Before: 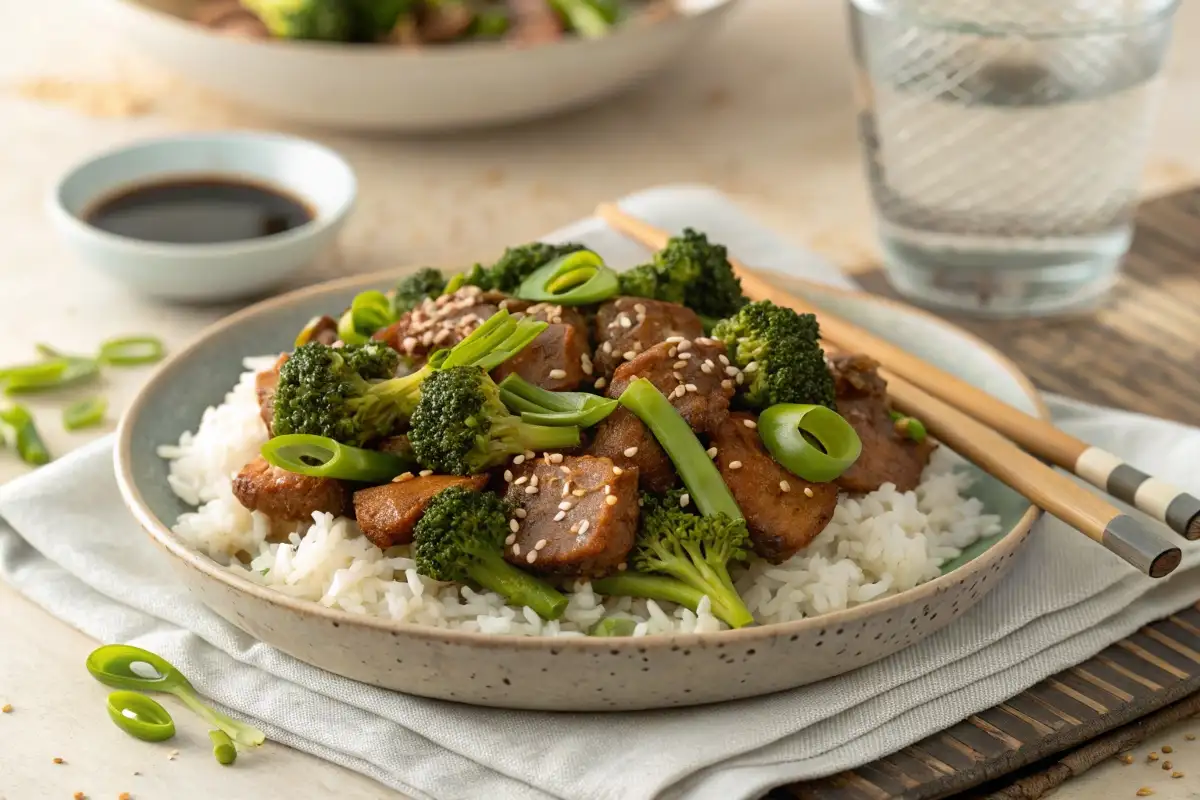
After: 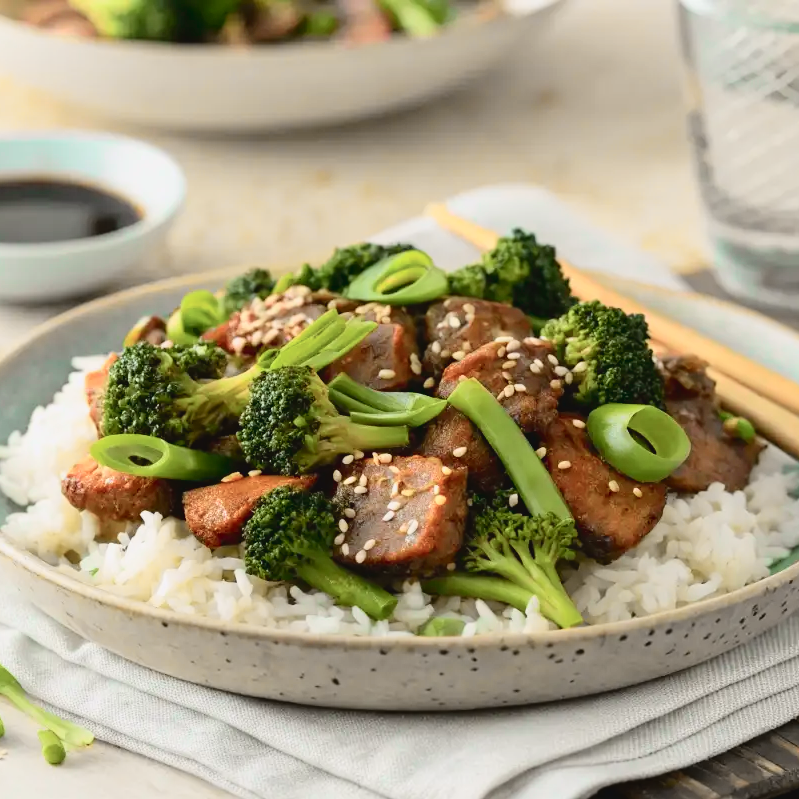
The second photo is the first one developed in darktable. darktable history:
crop and rotate: left 14.292%, right 19.041%
tone curve: curves: ch0 [(0, 0.037) (0.045, 0.055) (0.155, 0.138) (0.29, 0.325) (0.428, 0.513) (0.604, 0.71) (0.824, 0.882) (1, 0.965)]; ch1 [(0, 0) (0.339, 0.334) (0.445, 0.419) (0.476, 0.454) (0.498, 0.498) (0.53, 0.515) (0.557, 0.556) (0.609, 0.649) (0.716, 0.746) (1, 1)]; ch2 [(0, 0) (0.327, 0.318) (0.417, 0.426) (0.46, 0.453) (0.502, 0.5) (0.526, 0.52) (0.554, 0.541) (0.626, 0.65) (0.749, 0.746) (1, 1)], color space Lab, independent channels, preserve colors none
color zones: curves: ch0 [(0, 0.5) (0.143, 0.52) (0.286, 0.5) (0.429, 0.5) (0.571, 0.5) (0.714, 0.5) (0.857, 0.5) (1, 0.5)]; ch1 [(0, 0.489) (0.155, 0.45) (0.286, 0.466) (0.429, 0.5) (0.571, 0.5) (0.714, 0.5) (0.857, 0.5) (1, 0.489)]
